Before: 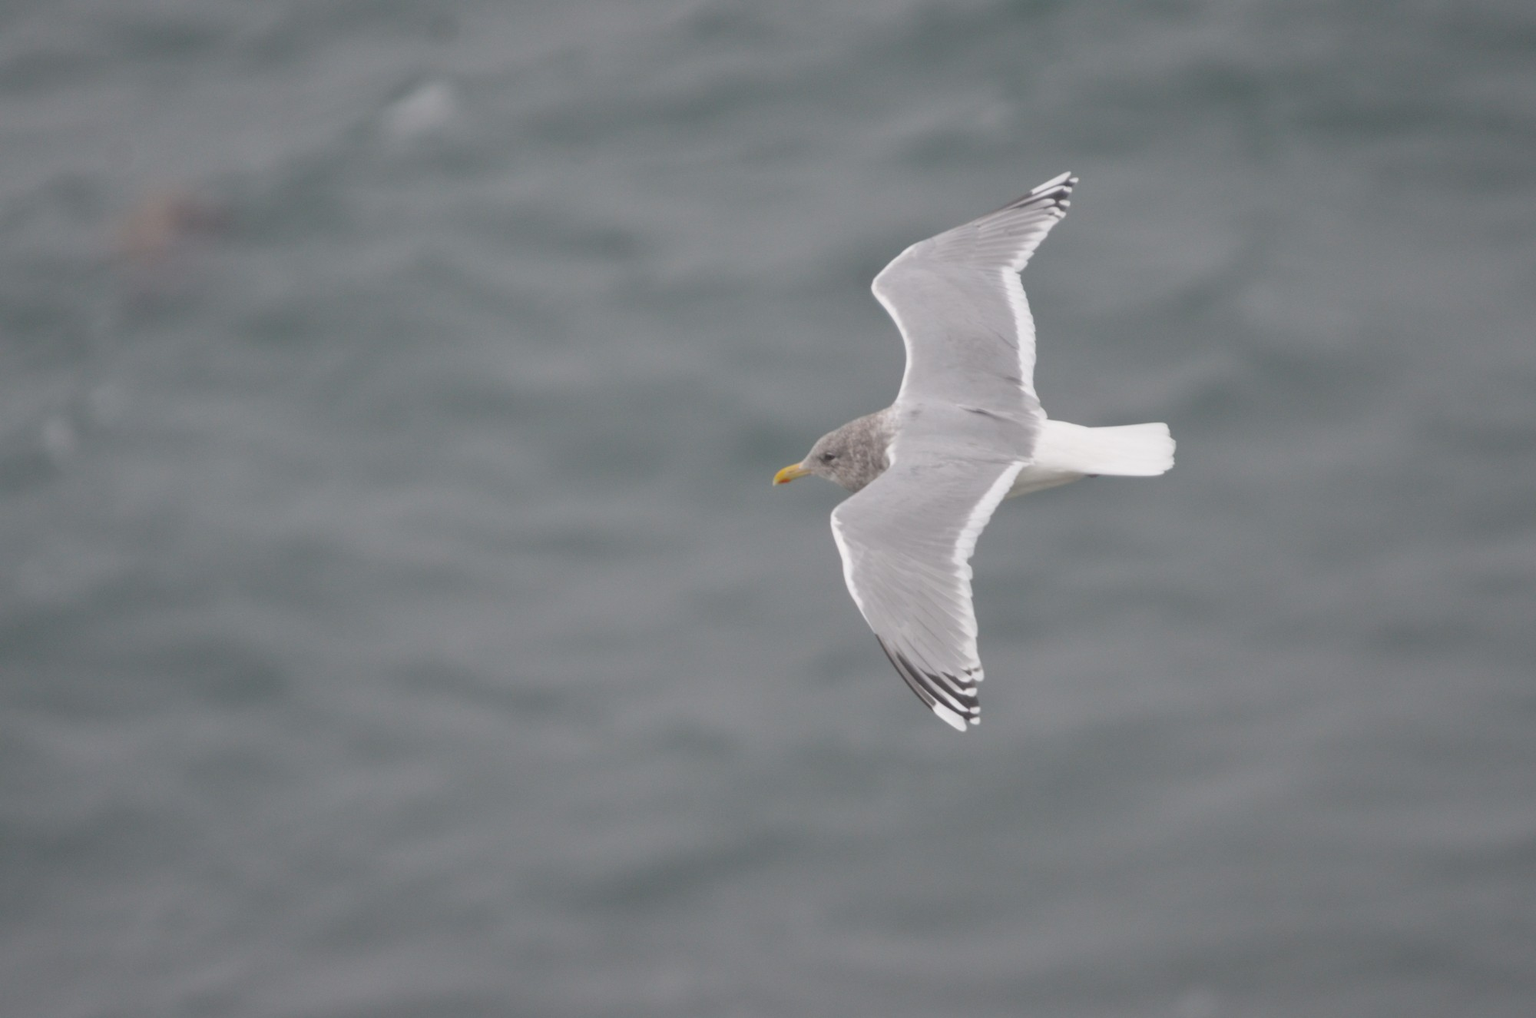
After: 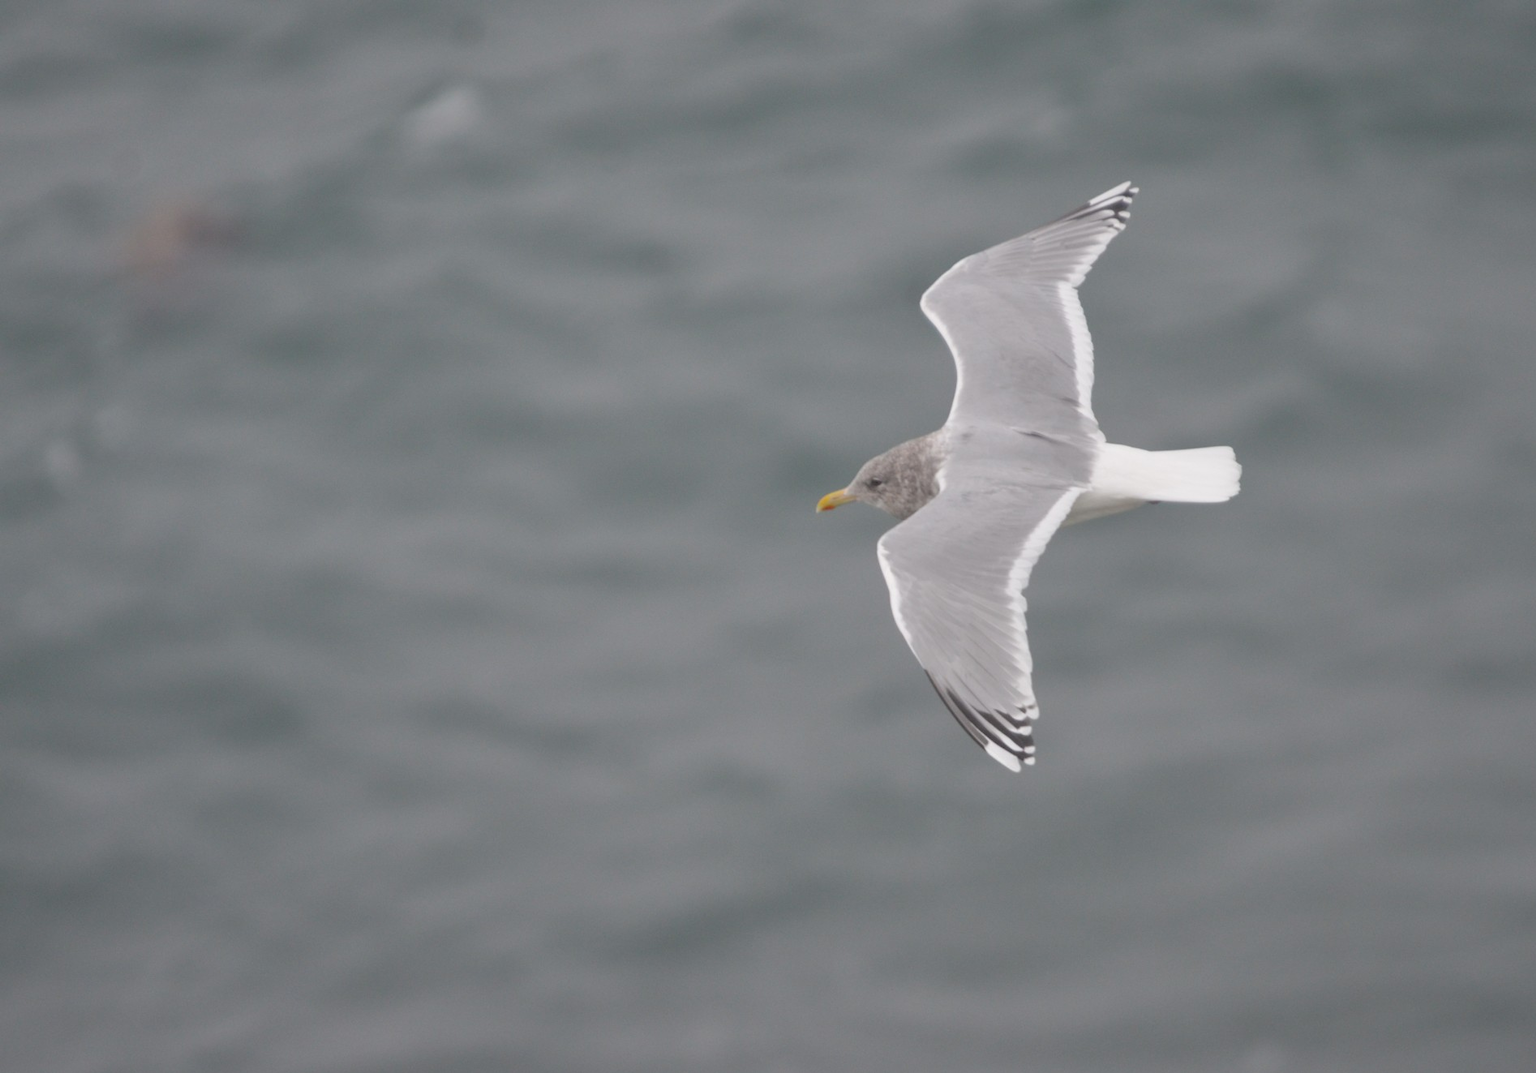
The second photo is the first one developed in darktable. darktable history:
crop and rotate: left 0%, right 5.299%
